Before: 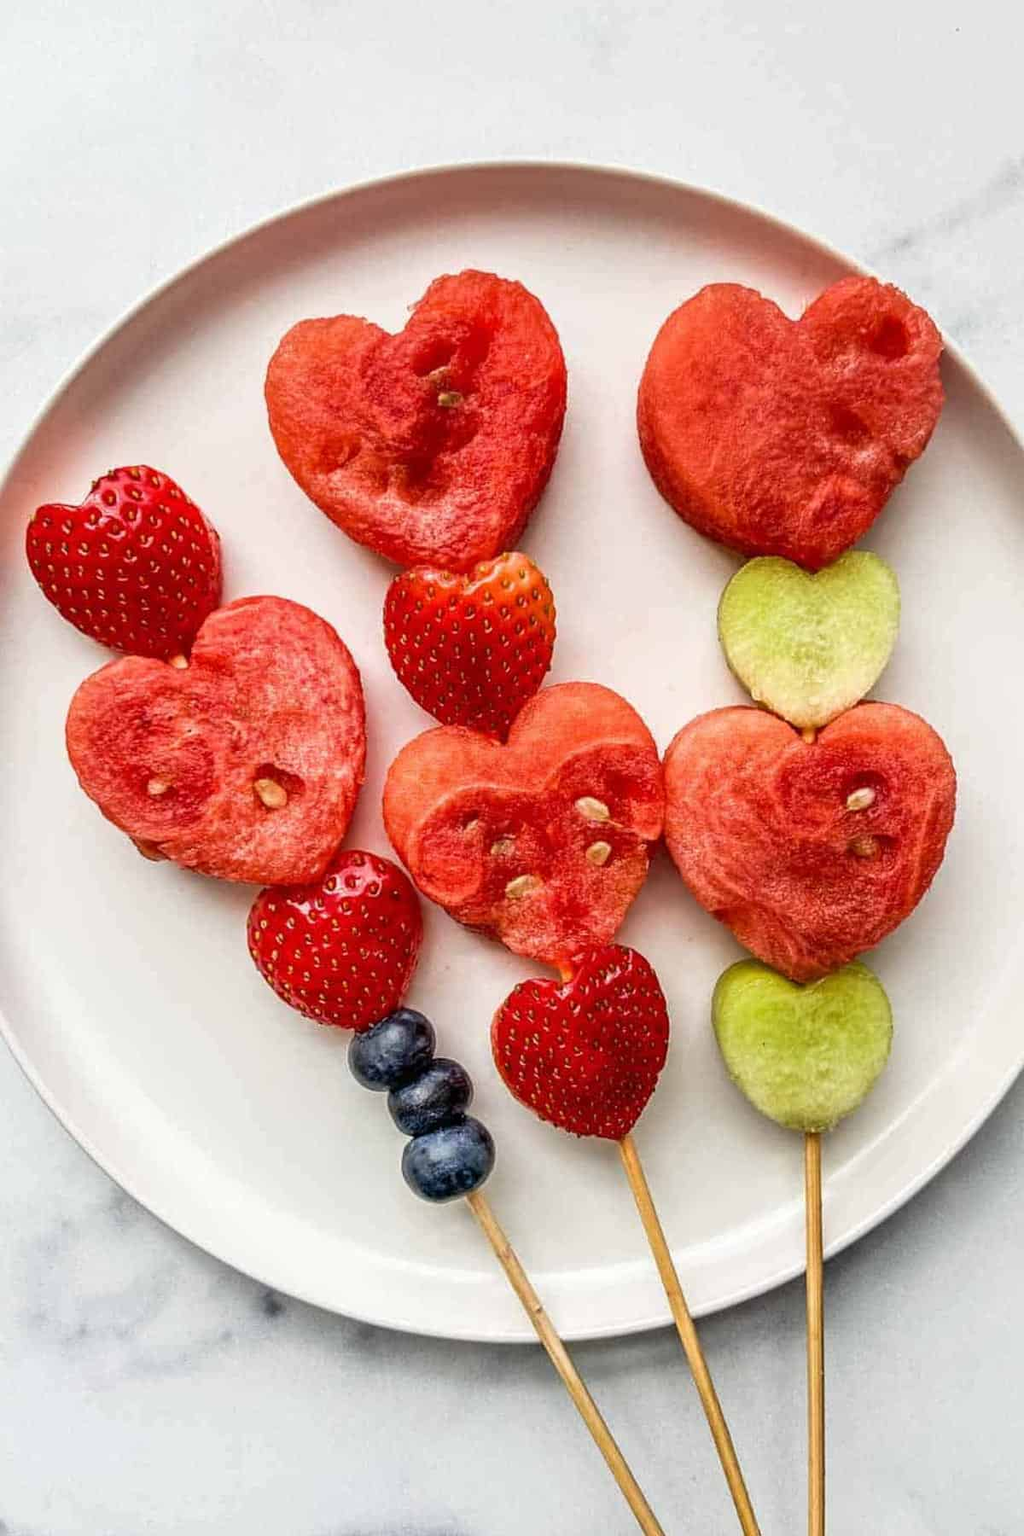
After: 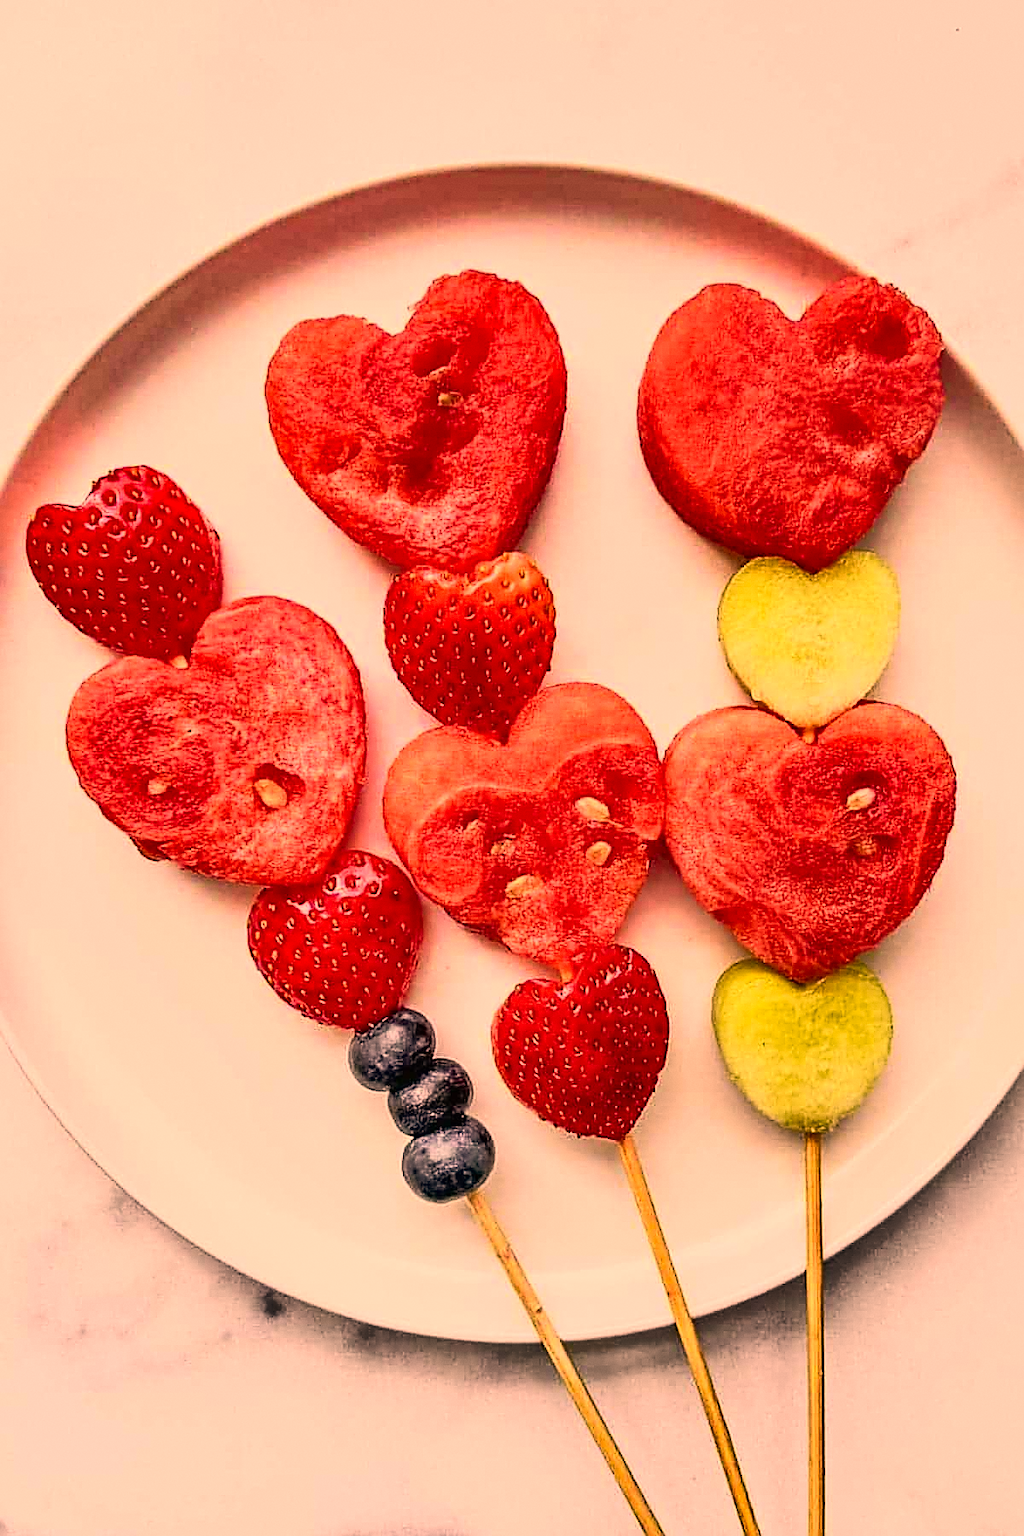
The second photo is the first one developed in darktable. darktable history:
sharpen: radius 1.4, amount 1.25, threshold 0.7
shadows and highlights: soften with gaussian
tone curve: curves: ch0 [(0, 0.005) (0.103, 0.097) (0.18, 0.22) (0.378, 0.482) (0.504, 0.631) (0.663, 0.801) (0.834, 0.914) (1, 0.971)]; ch1 [(0, 0) (0.172, 0.123) (0.324, 0.253) (0.396, 0.388) (0.478, 0.461) (0.499, 0.498) (0.522, 0.528) (0.604, 0.692) (0.704, 0.818) (1, 1)]; ch2 [(0, 0) (0.411, 0.424) (0.496, 0.5) (0.515, 0.519) (0.555, 0.585) (0.628, 0.703) (1, 1)], color space Lab, independent channels, preserve colors none
contrast equalizer: y [[0.5 ×6], [0.5 ×6], [0.5, 0.5, 0.501, 0.545, 0.707, 0.863], [0 ×6], [0 ×6]]
color correction: highlights a* 40, highlights b* 40, saturation 0.69
grain: coarseness 0.09 ISO, strength 10%
